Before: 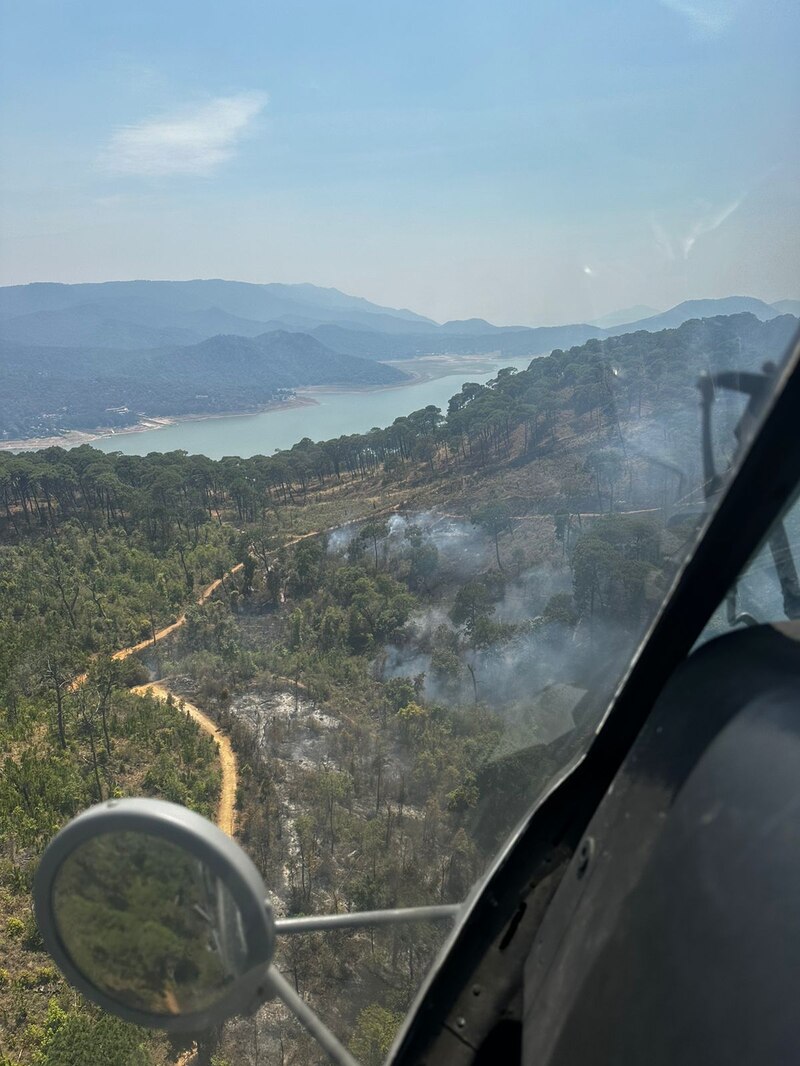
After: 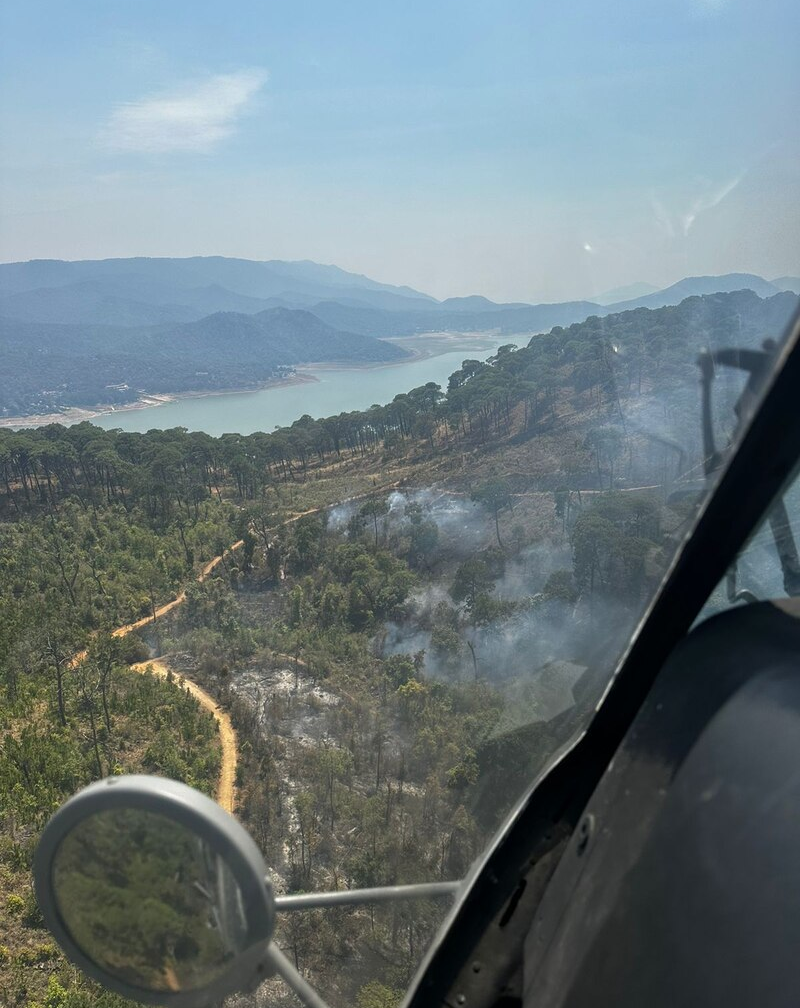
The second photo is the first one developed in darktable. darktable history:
crop and rotate: top 2.16%, bottom 3.214%
